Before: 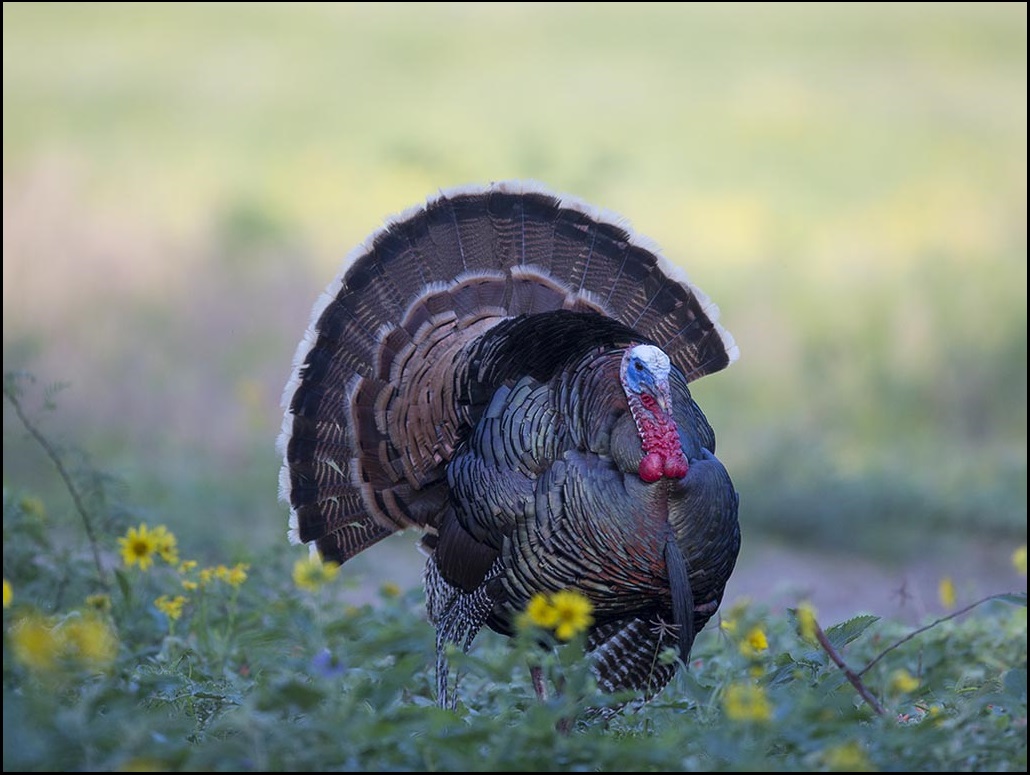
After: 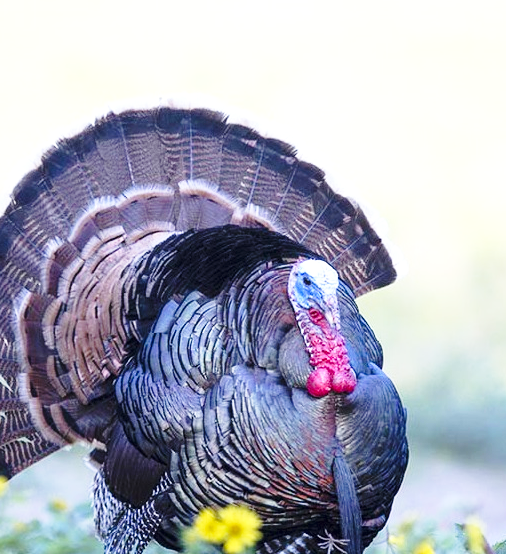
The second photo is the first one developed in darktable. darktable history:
exposure: black level correction 0, exposure 0.933 EV, compensate highlight preservation false
crop: left 32.285%, top 10.972%, right 18.573%, bottom 17.542%
base curve: curves: ch0 [(0, 0) (0.028, 0.03) (0.121, 0.232) (0.46, 0.748) (0.859, 0.968) (1, 1)], preserve colors none
